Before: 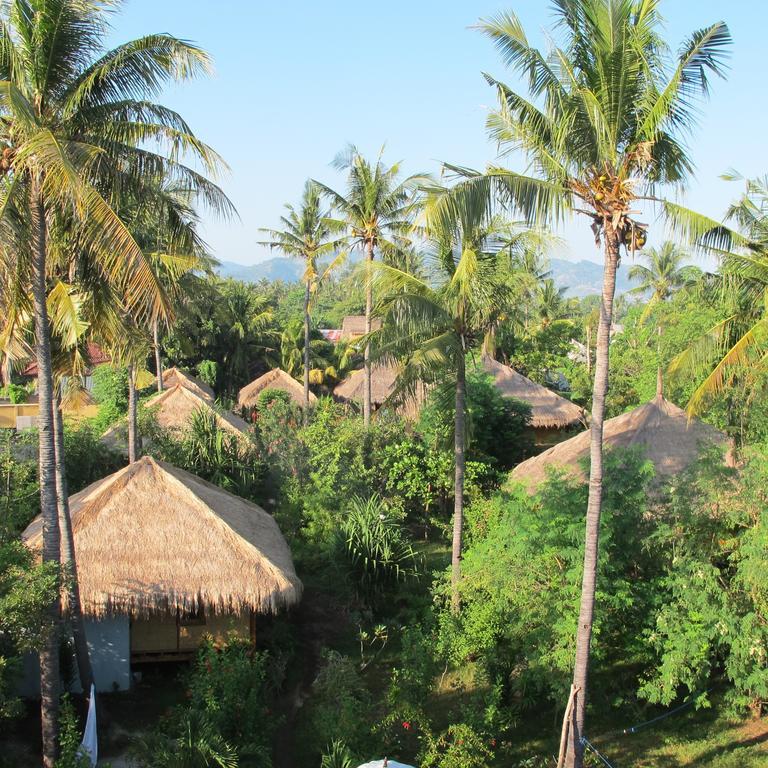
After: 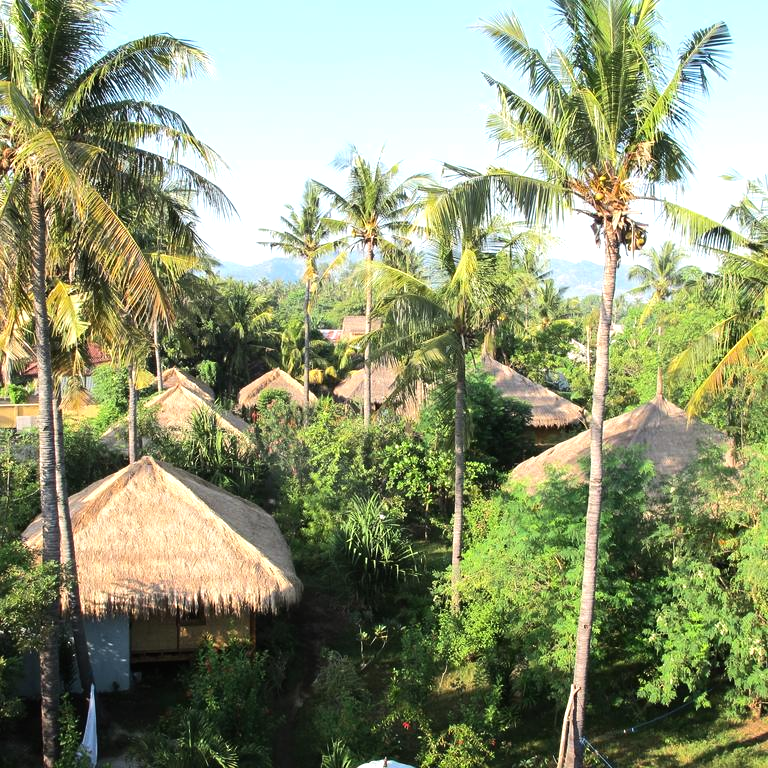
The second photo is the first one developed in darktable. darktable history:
levels: levels [0, 0.48, 0.961]
tone equalizer: -8 EV -0.448 EV, -7 EV -0.417 EV, -6 EV -0.297 EV, -5 EV -0.188 EV, -3 EV 0.228 EV, -2 EV 0.345 EV, -1 EV 0.394 EV, +0 EV 0.403 EV, edges refinement/feathering 500, mask exposure compensation -1.57 EV, preserve details no
